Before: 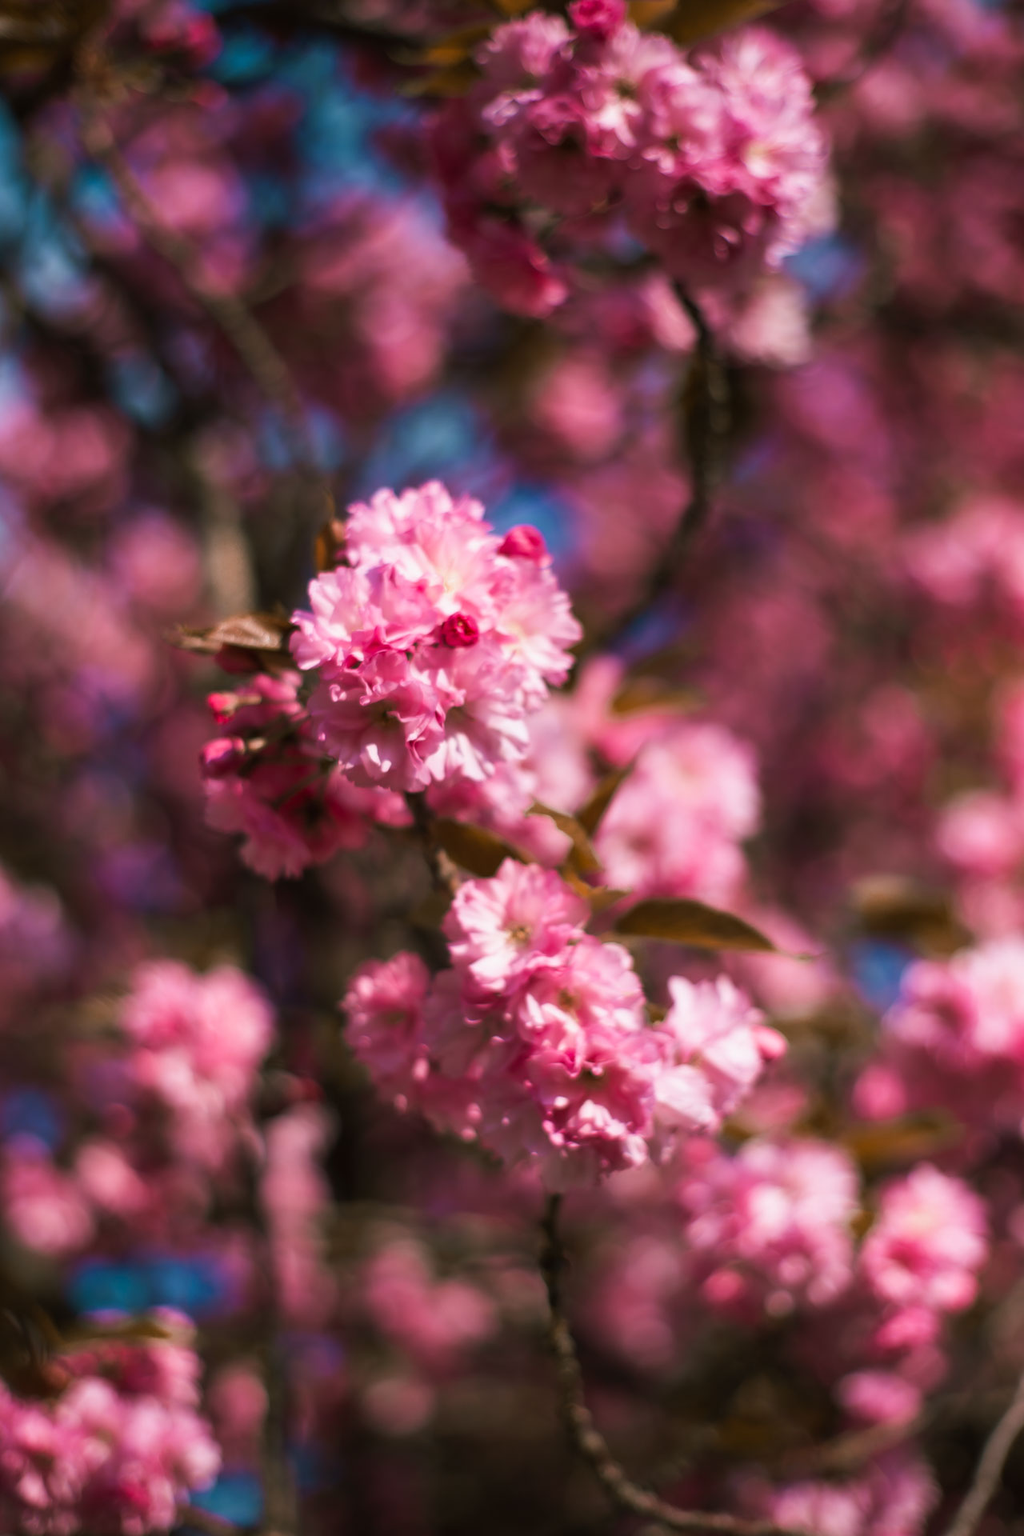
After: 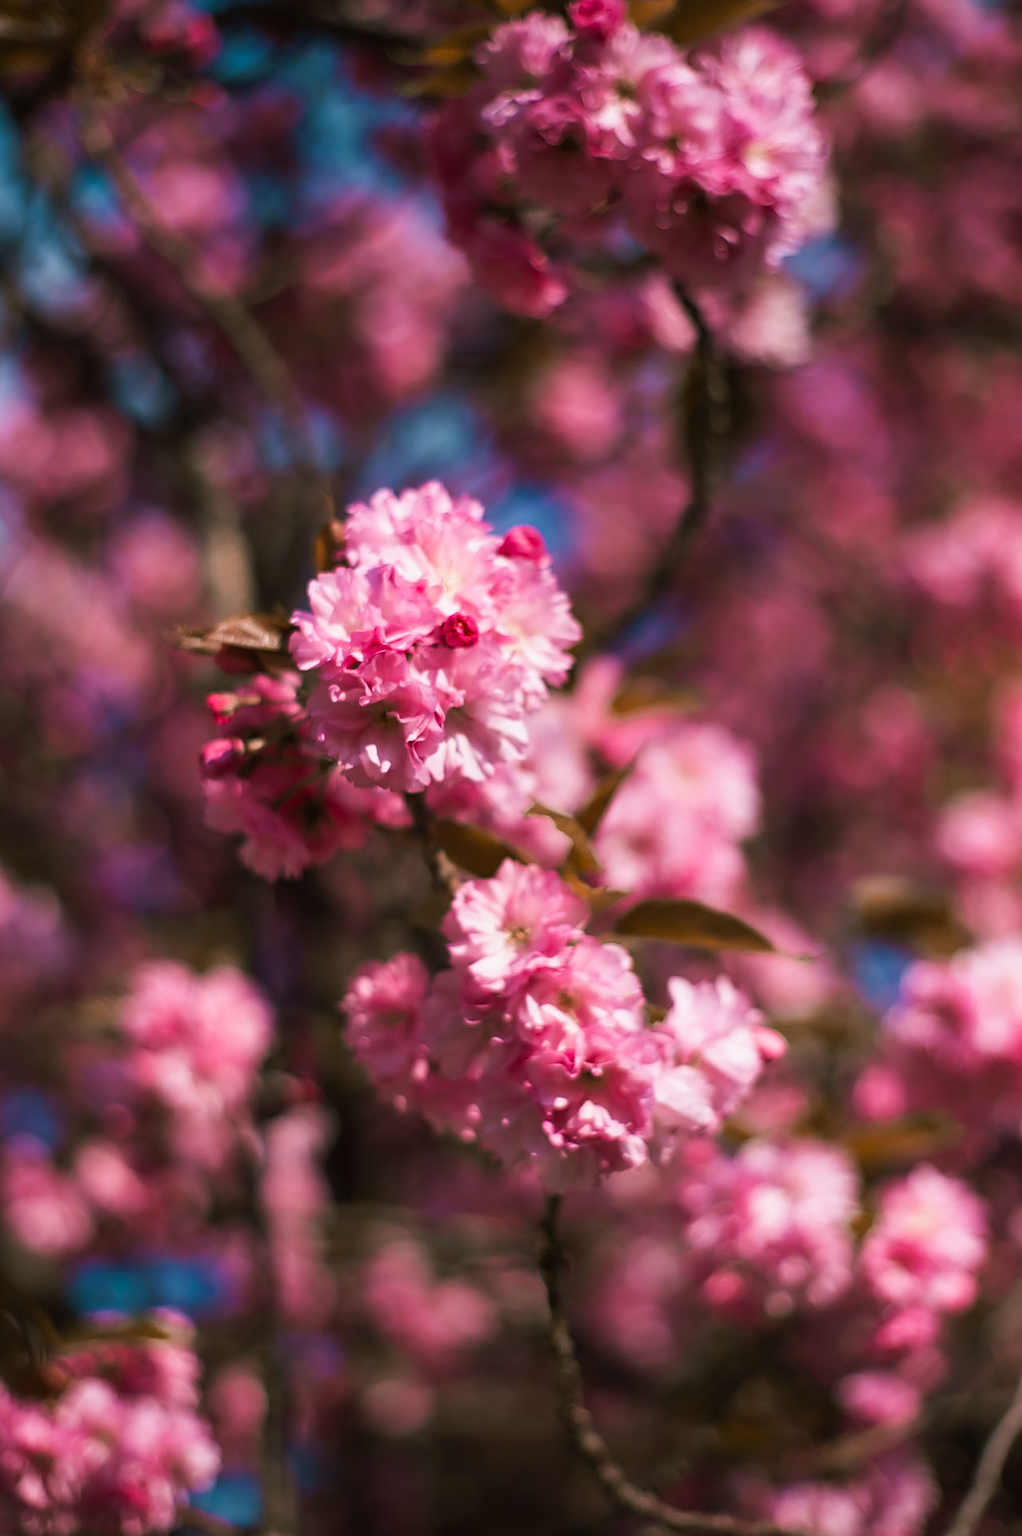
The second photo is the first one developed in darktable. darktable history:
crop: left 0.117%
sharpen: on, module defaults
